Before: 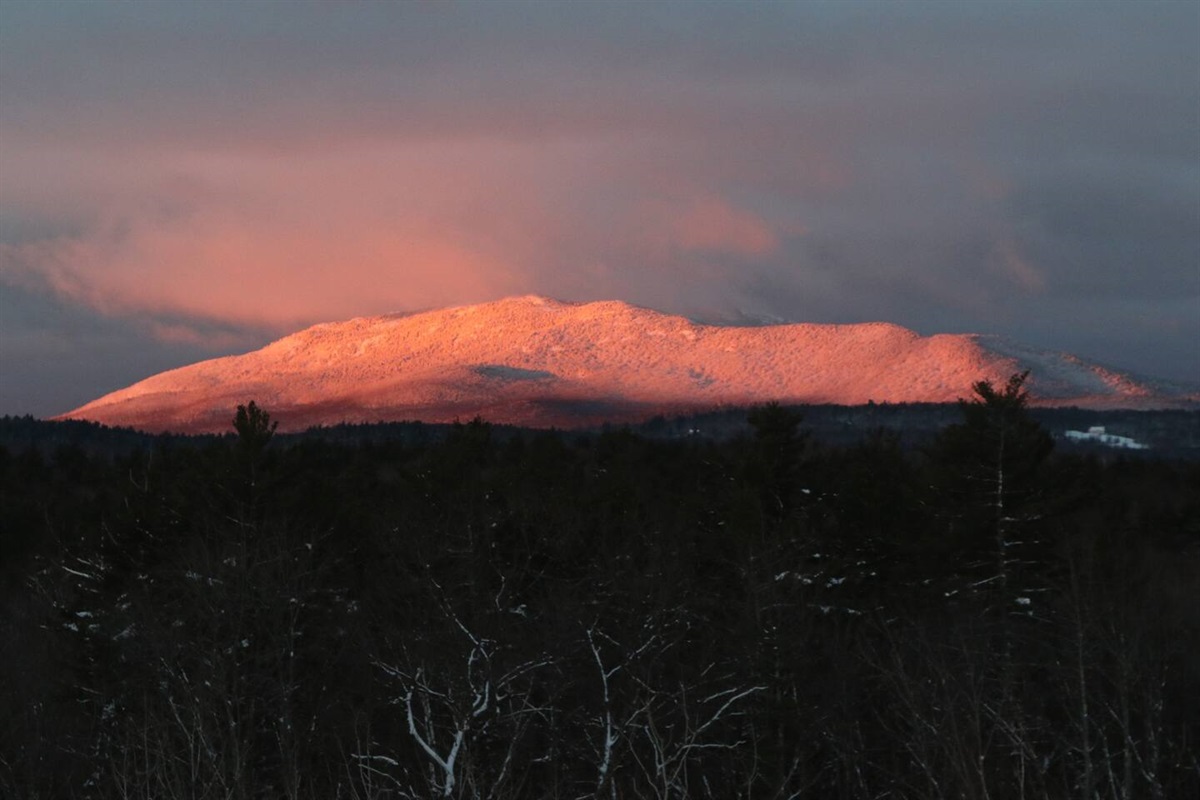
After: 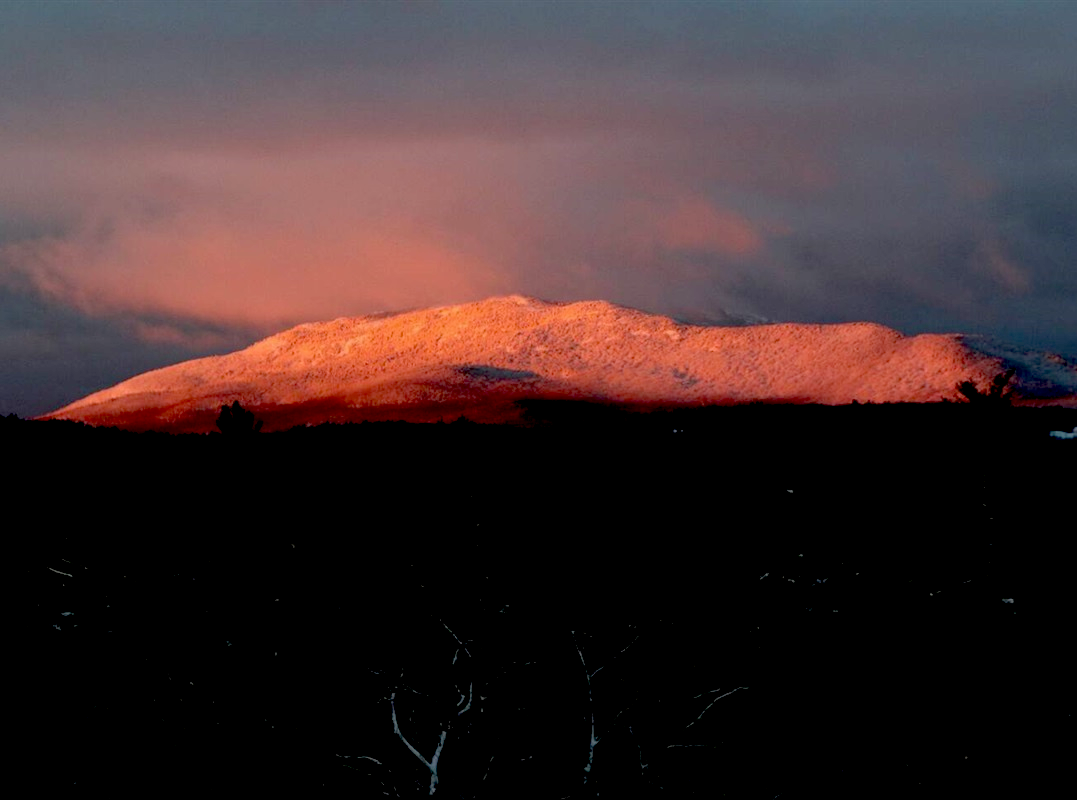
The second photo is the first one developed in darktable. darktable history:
shadows and highlights: shadows -1.13, highlights 40.65
exposure: black level correction 0.055, exposure -0.037 EV, compensate highlight preservation false
crop and rotate: left 1.408%, right 8.802%
